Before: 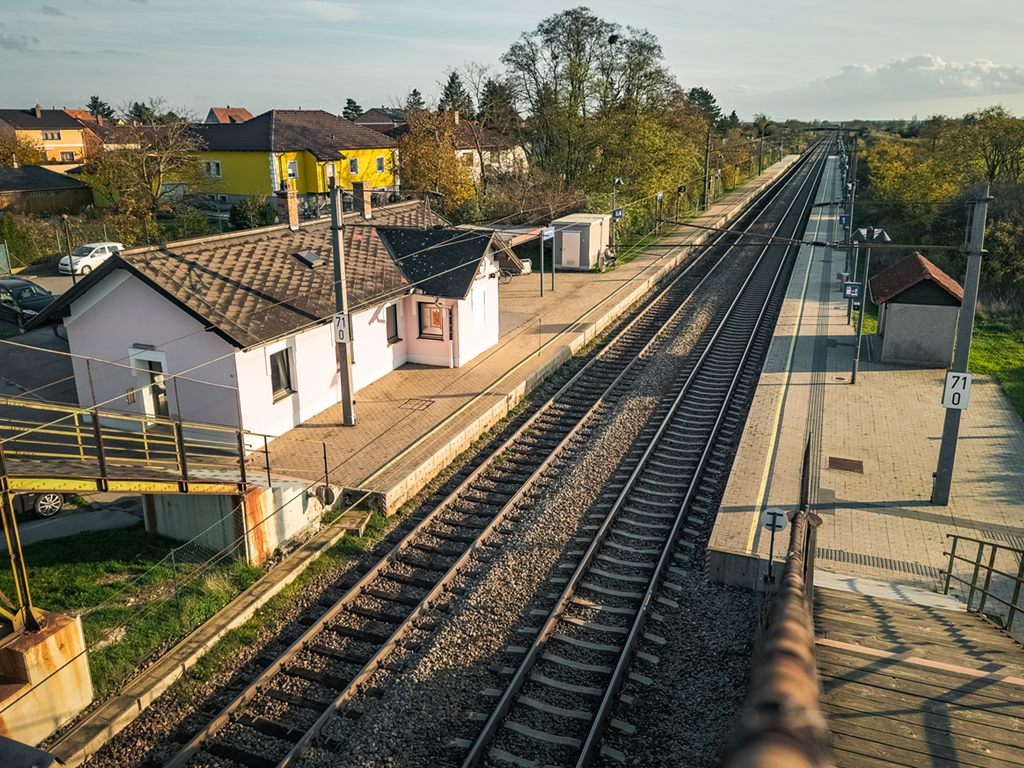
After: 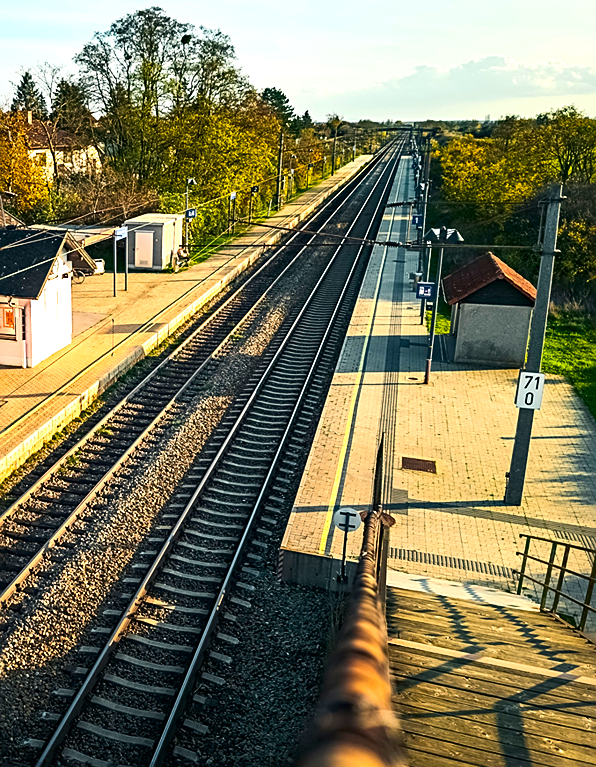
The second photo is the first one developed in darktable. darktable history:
sharpen: on, module defaults
crop: left 41.789%
color balance rgb: perceptual saturation grading › global saturation 31.099%
contrast brightness saturation: contrast 0.189, brightness -0.108, saturation 0.212
exposure: black level correction 0, exposure 0.692 EV, compensate exposure bias true, compensate highlight preservation false
